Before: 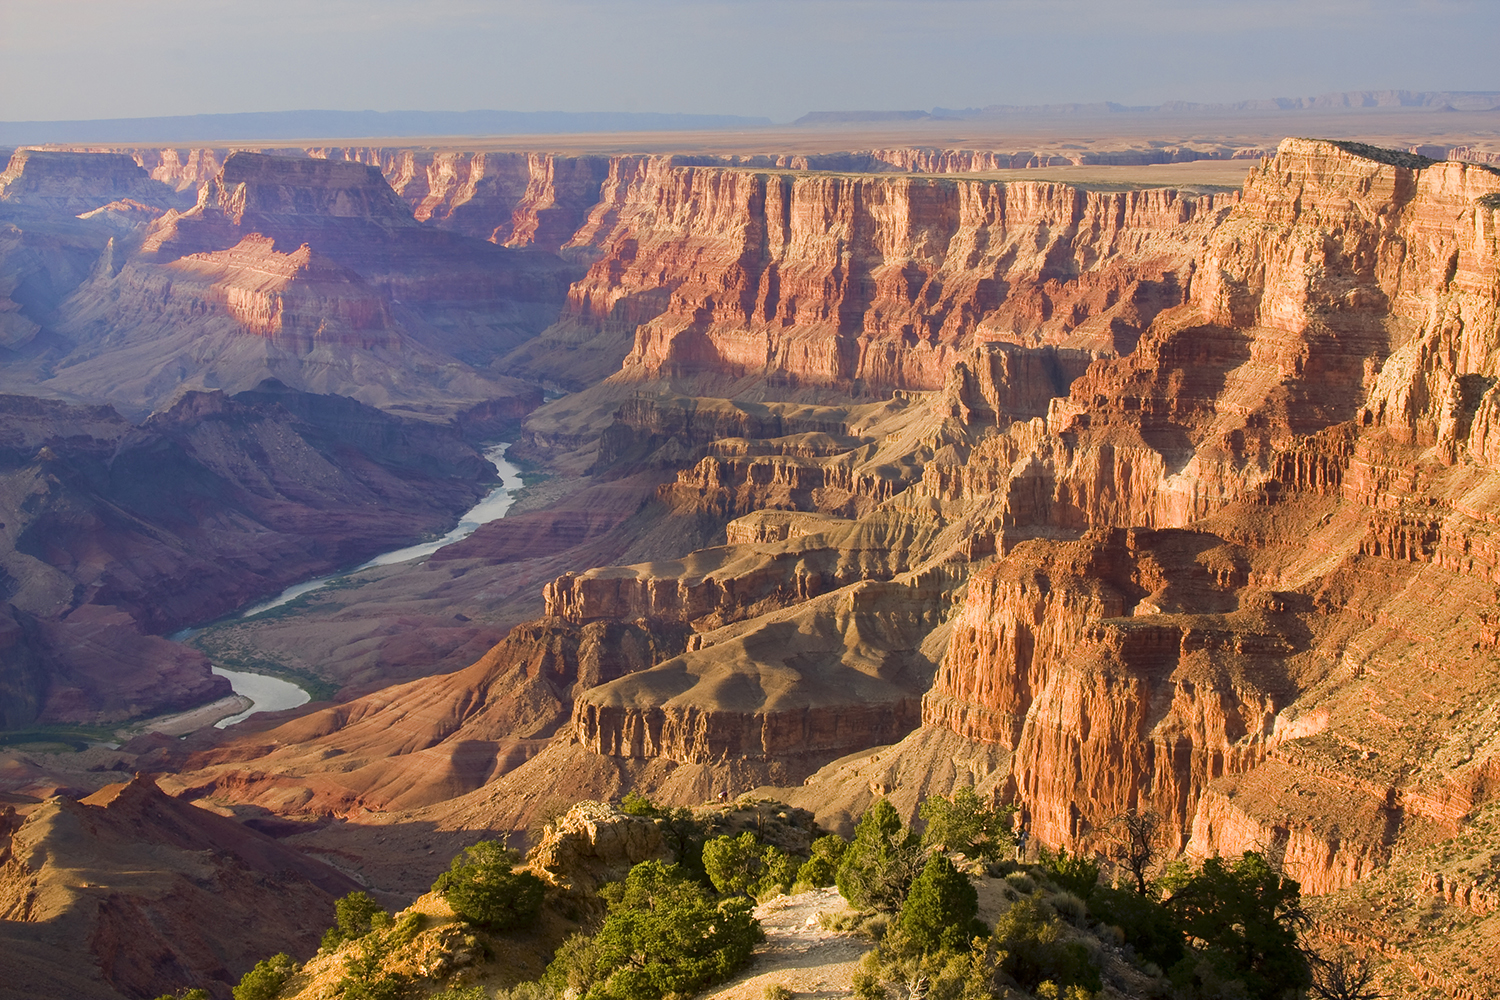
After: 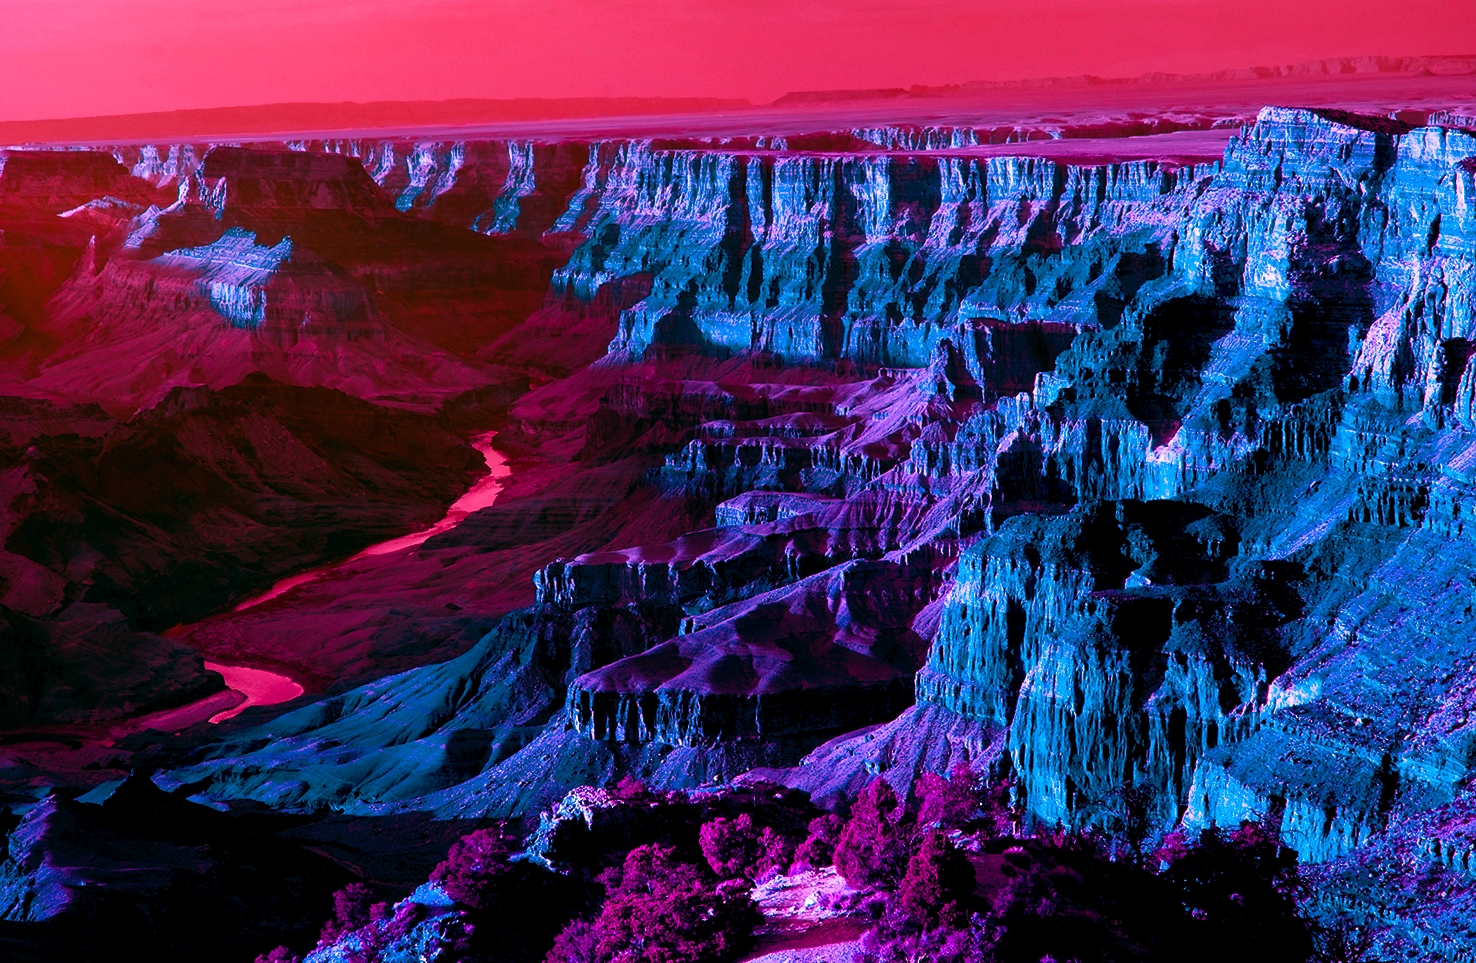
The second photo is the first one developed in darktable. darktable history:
rotate and perspective: rotation -1.42°, crop left 0.016, crop right 0.984, crop top 0.035, crop bottom 0.965
color balance rgb: shadows lift › luminance -18.76%, shadows lift › chroma 35.44%, power › luminance -3.76%, power › hue 142.17°, highlights gain › chroma 7.5%, highlights gain › hue 184.75°, global offset › luminance -0.52%, global offset › chroma 0.91%, global offset › hue 173.36°, shadows fall-off 300%, white fulcrum 2 EV, highlights fall-off 300%, linear chroma grading › shadows 17.19%, linear chroma grading › highlights 61.12%, linear chroma grading › global chroma 50%, hue shift -150.52°, perceptual brilliance grading › global brilliance 12%, mask middle-gray fulcrum 100%, contrast gray fulcrum 38.43%, contrast 35.15%, saturation formula JzAzBz (2021)
